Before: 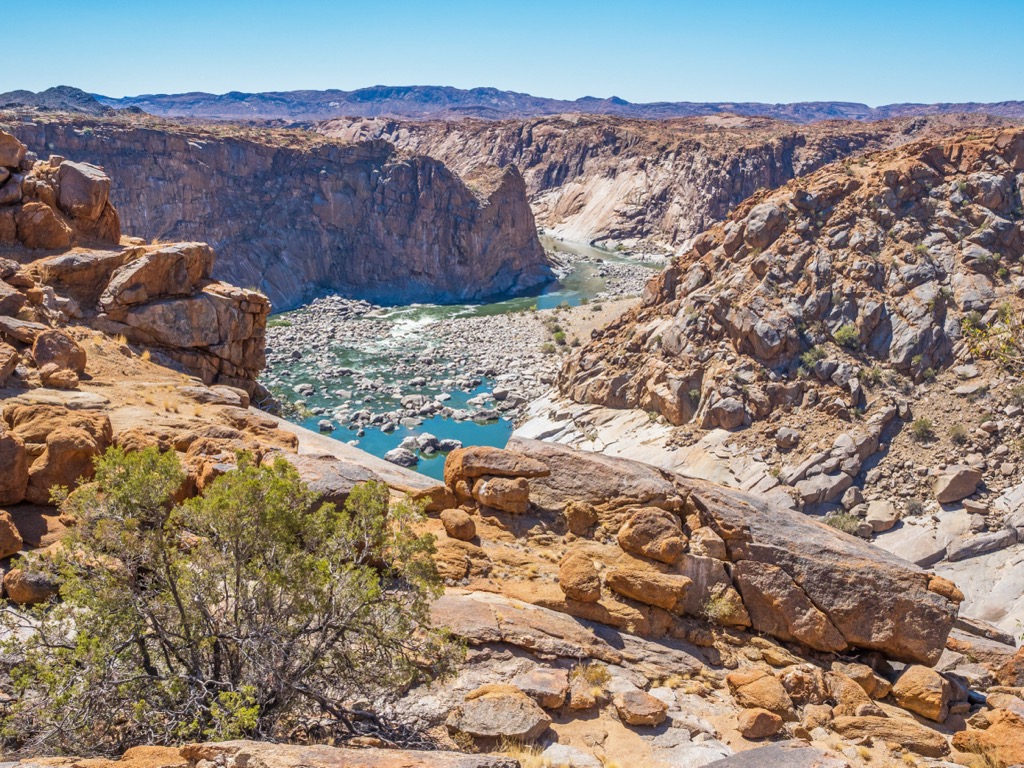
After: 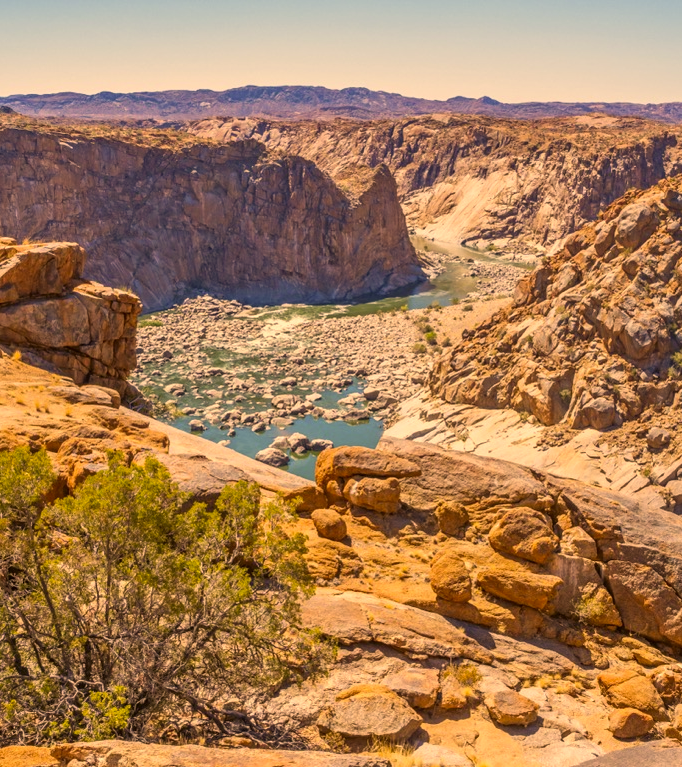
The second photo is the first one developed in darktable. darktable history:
crop and rotate: left 12.673%, right 20.66%
color correction: highlights a* 17.94, highlights b* 35.39, shadows a* 1.48, shadows b* 6.42, saturation 1.01
